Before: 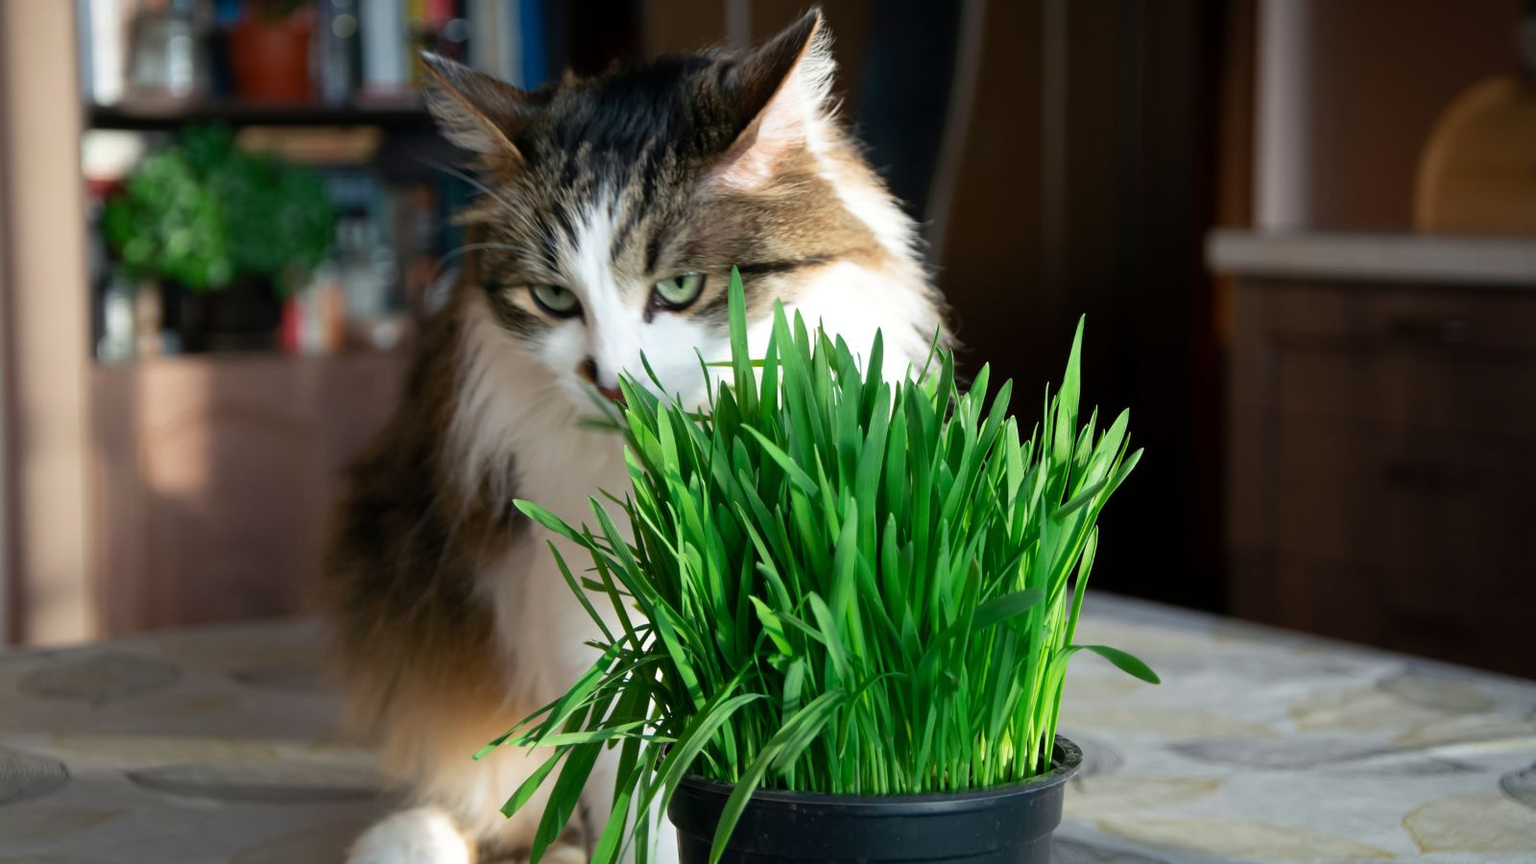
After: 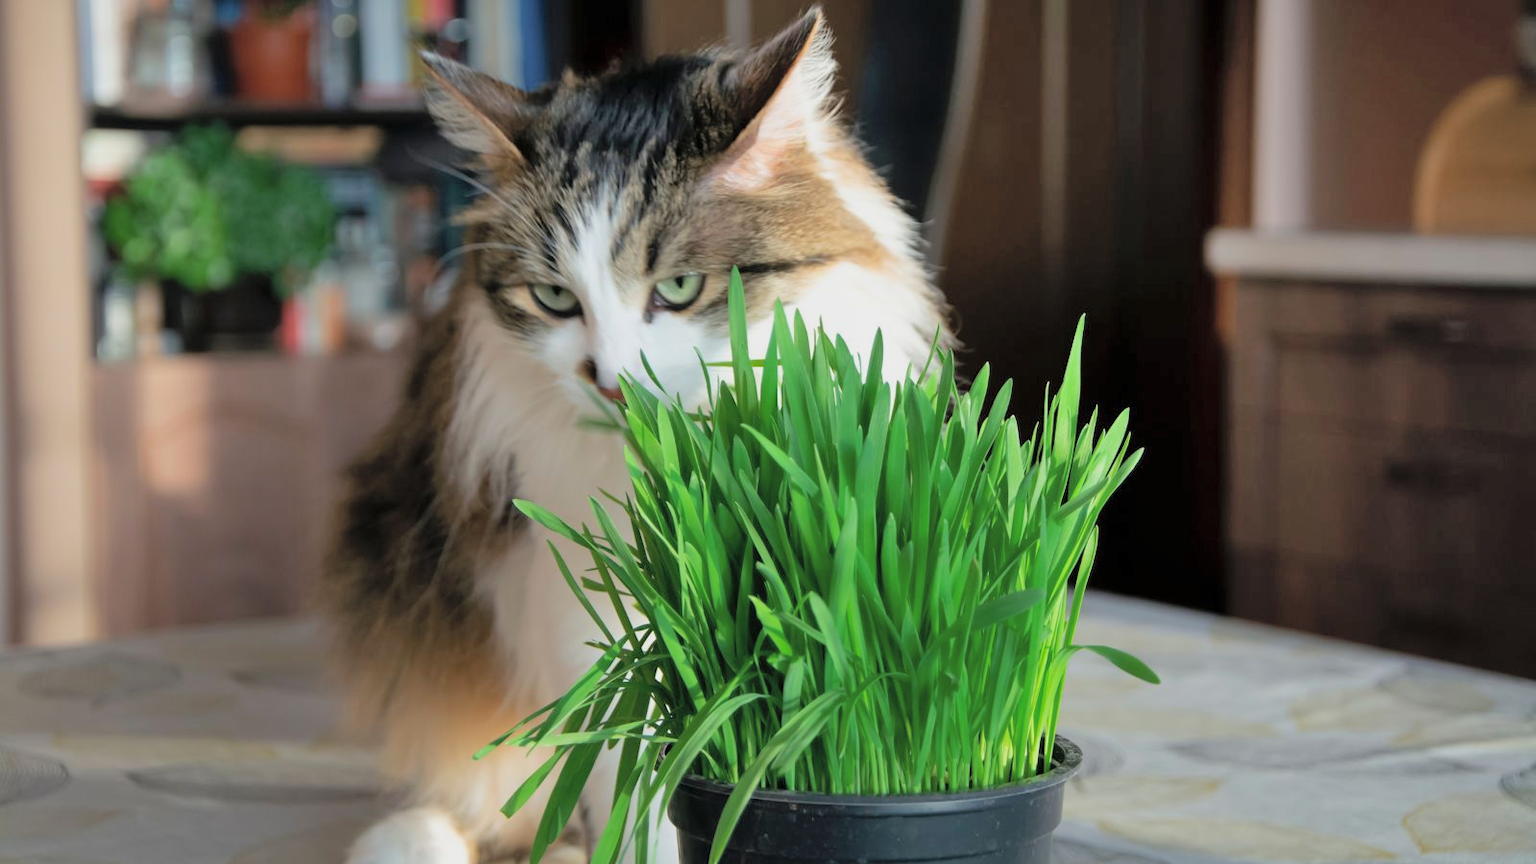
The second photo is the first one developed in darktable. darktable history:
shadows and highlights: low approximation 0.01, soften with gaussian
tone curve: curves: ch0 [(0, 0) (0.004, 0.008) (0.077, 0.156) (0.169, 0.29) (0.774, 0.774) (0.988, 0.926)], color space Lab, independent channels, preserve colors none
